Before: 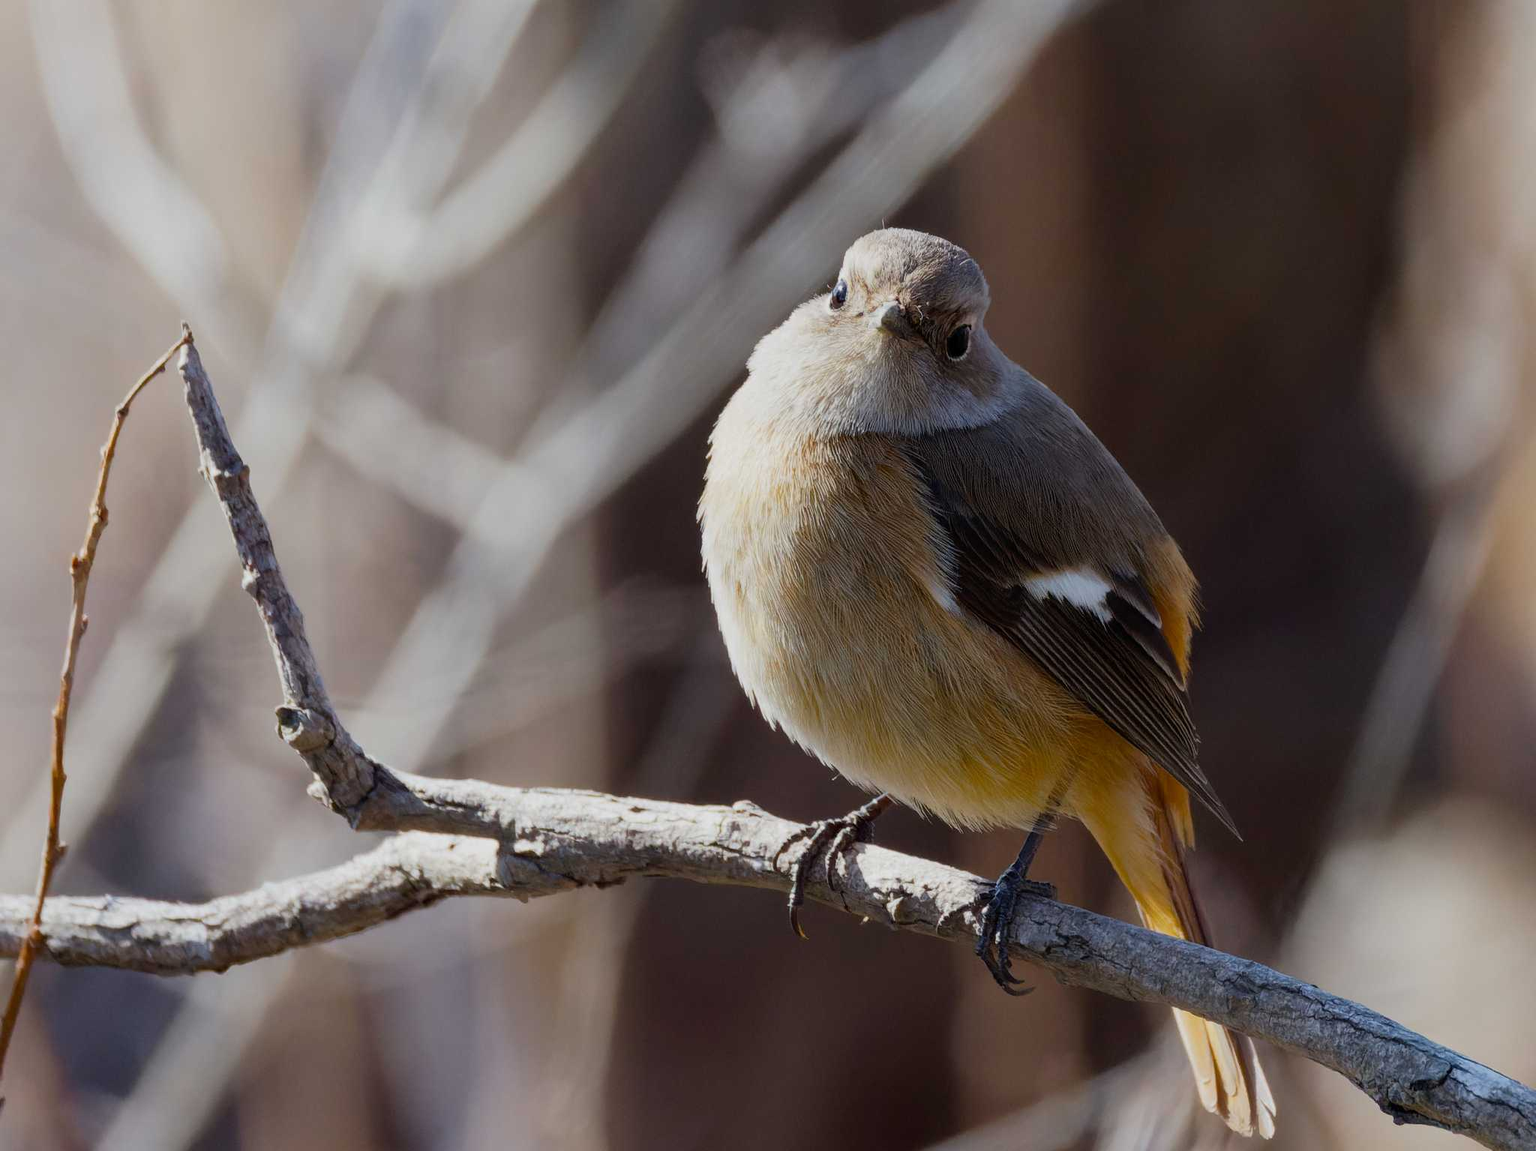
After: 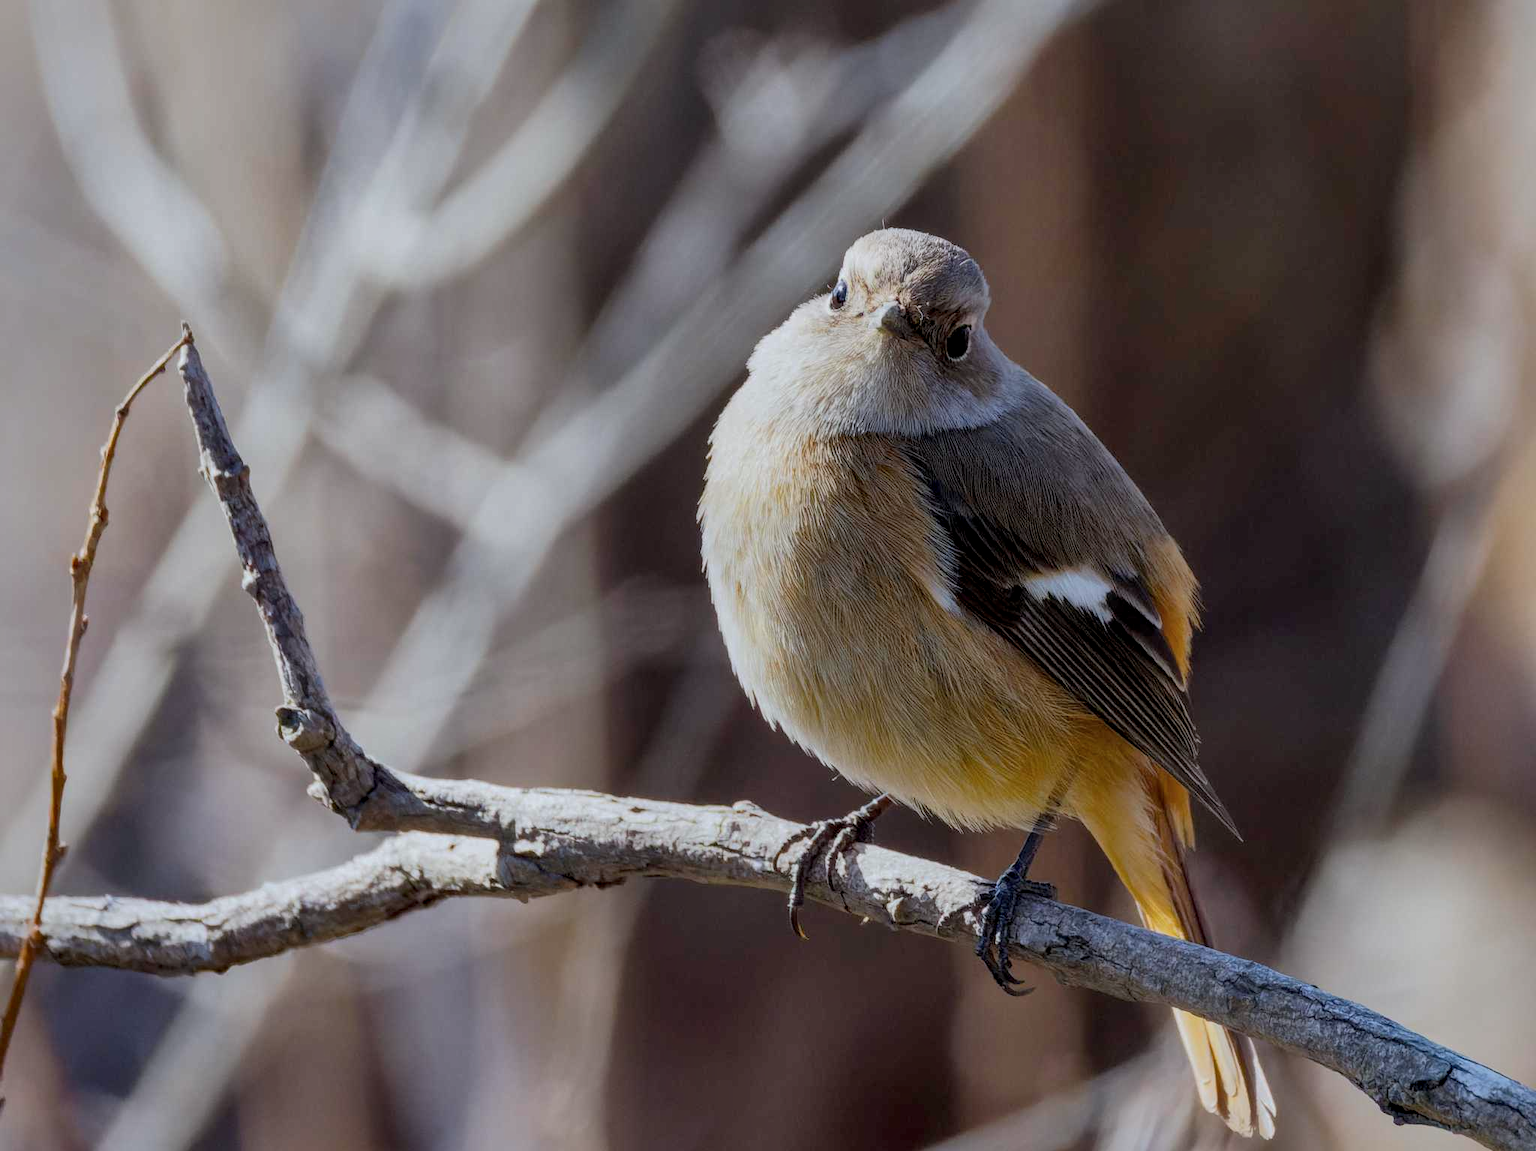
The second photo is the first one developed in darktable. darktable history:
contrast equalizer: octaves 7, y [[0.6 ×6], [0.55 ×6], [0 ×6], [0 ×6], [0 ×6]], mix 0.15
local contrast: on, module defaults
white balance: red 0.98, blue 1.034
shadows and highlights: shadows 40, highlights -60
